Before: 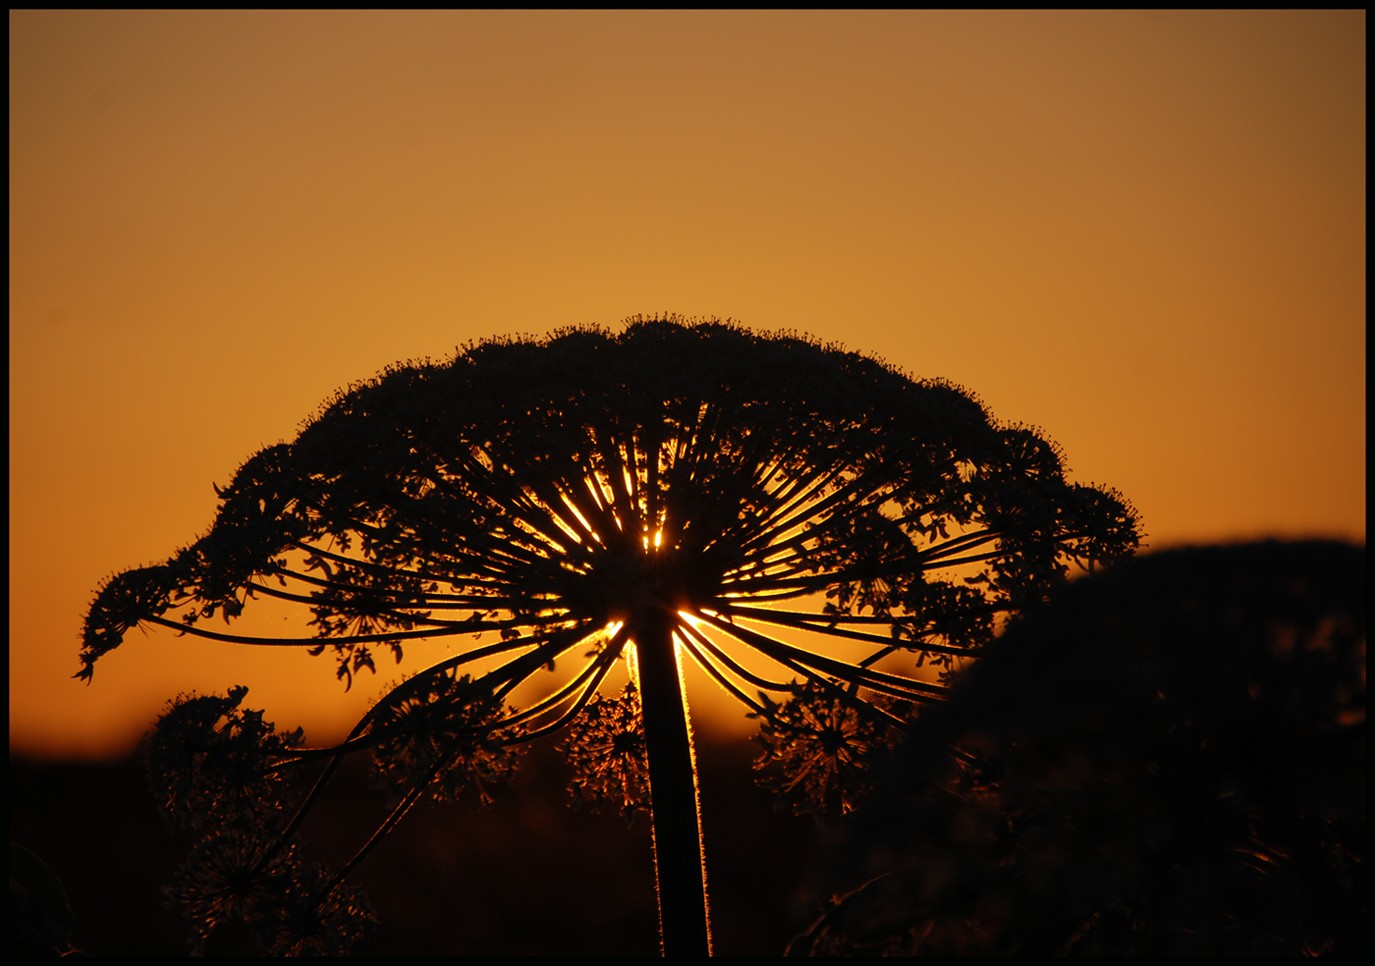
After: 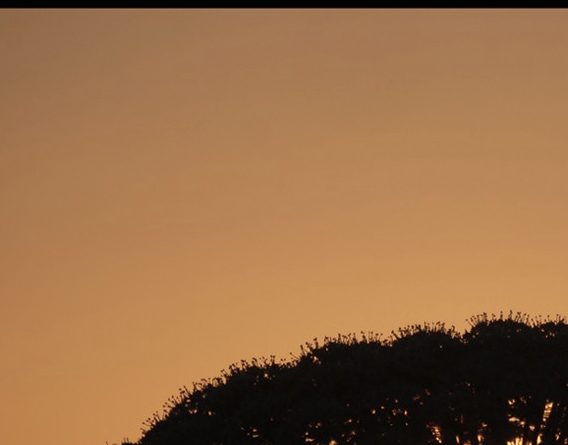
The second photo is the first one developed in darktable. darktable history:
crop and rotate: left 11.289%, top 0.104%, right 47.356%, bottom 53.732%
color correction: highlights a* 5.52, highlights b* 5.24, saturation 0.632
exposure: exposure 0.134 EV, compensate highlight preservation false
